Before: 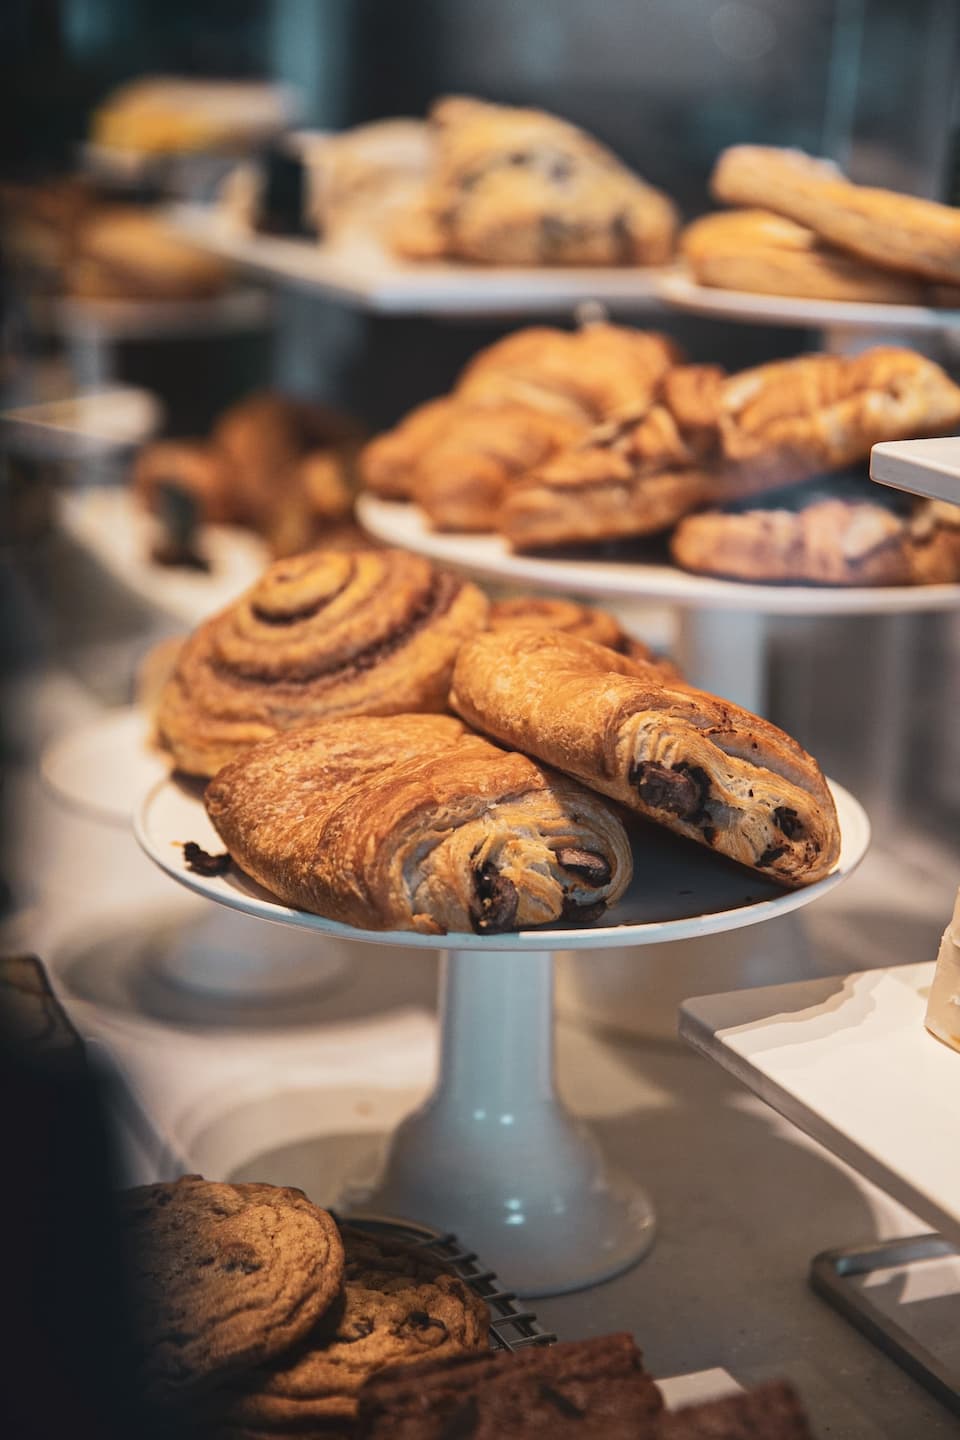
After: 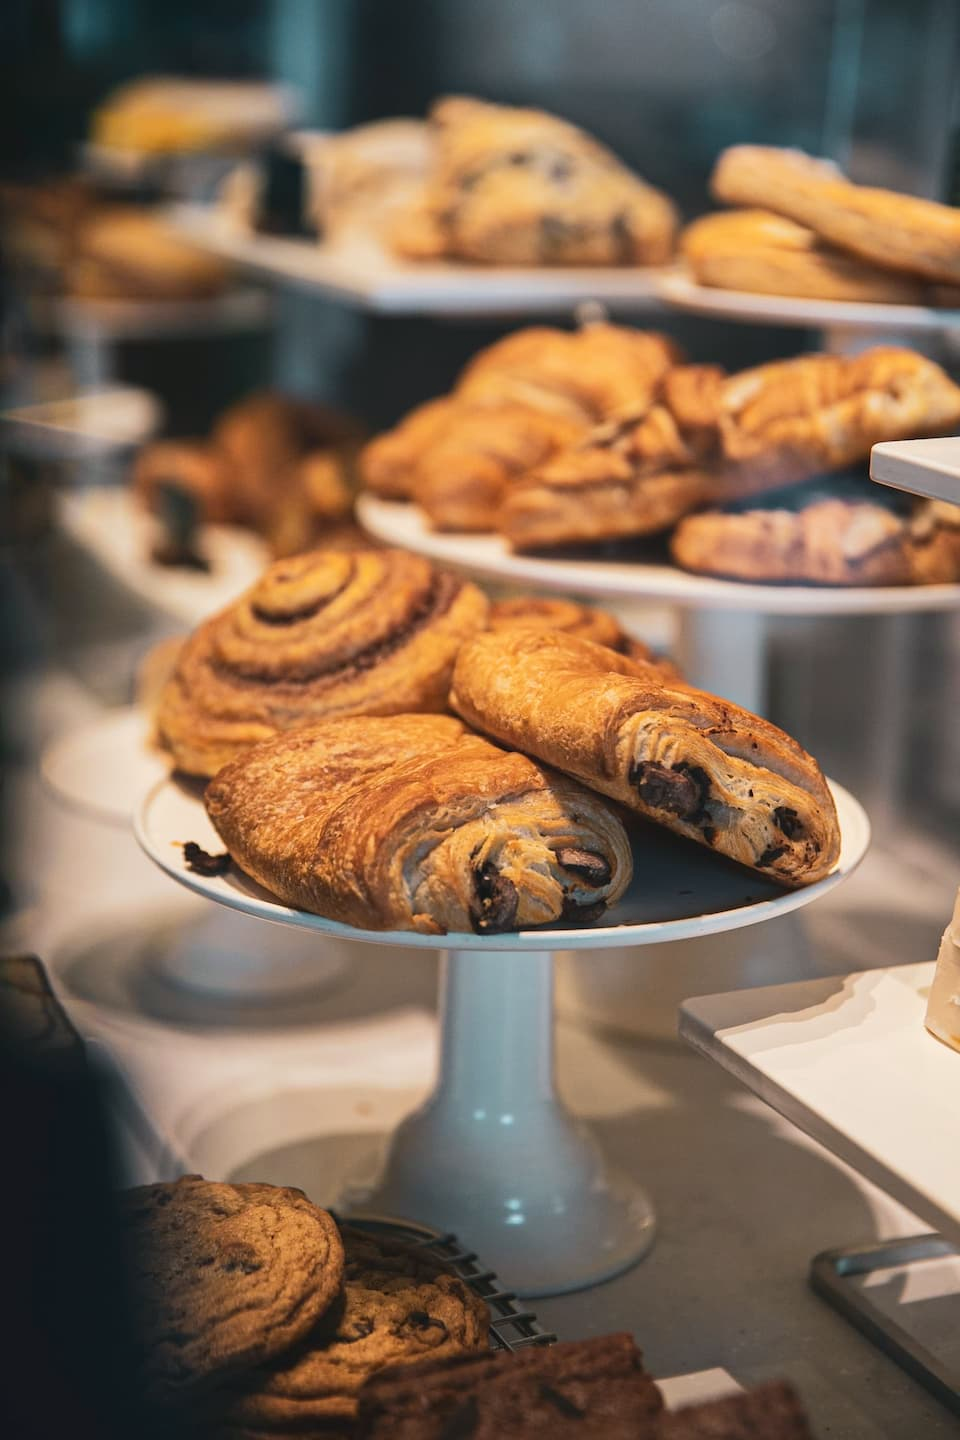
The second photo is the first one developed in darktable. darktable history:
color balance rgb: shadows lift › chroma 2.025%, shadows lift › hue 185.44°, perceptual saturation grading › global saturation 0.447%, global vibrance 22.741%
